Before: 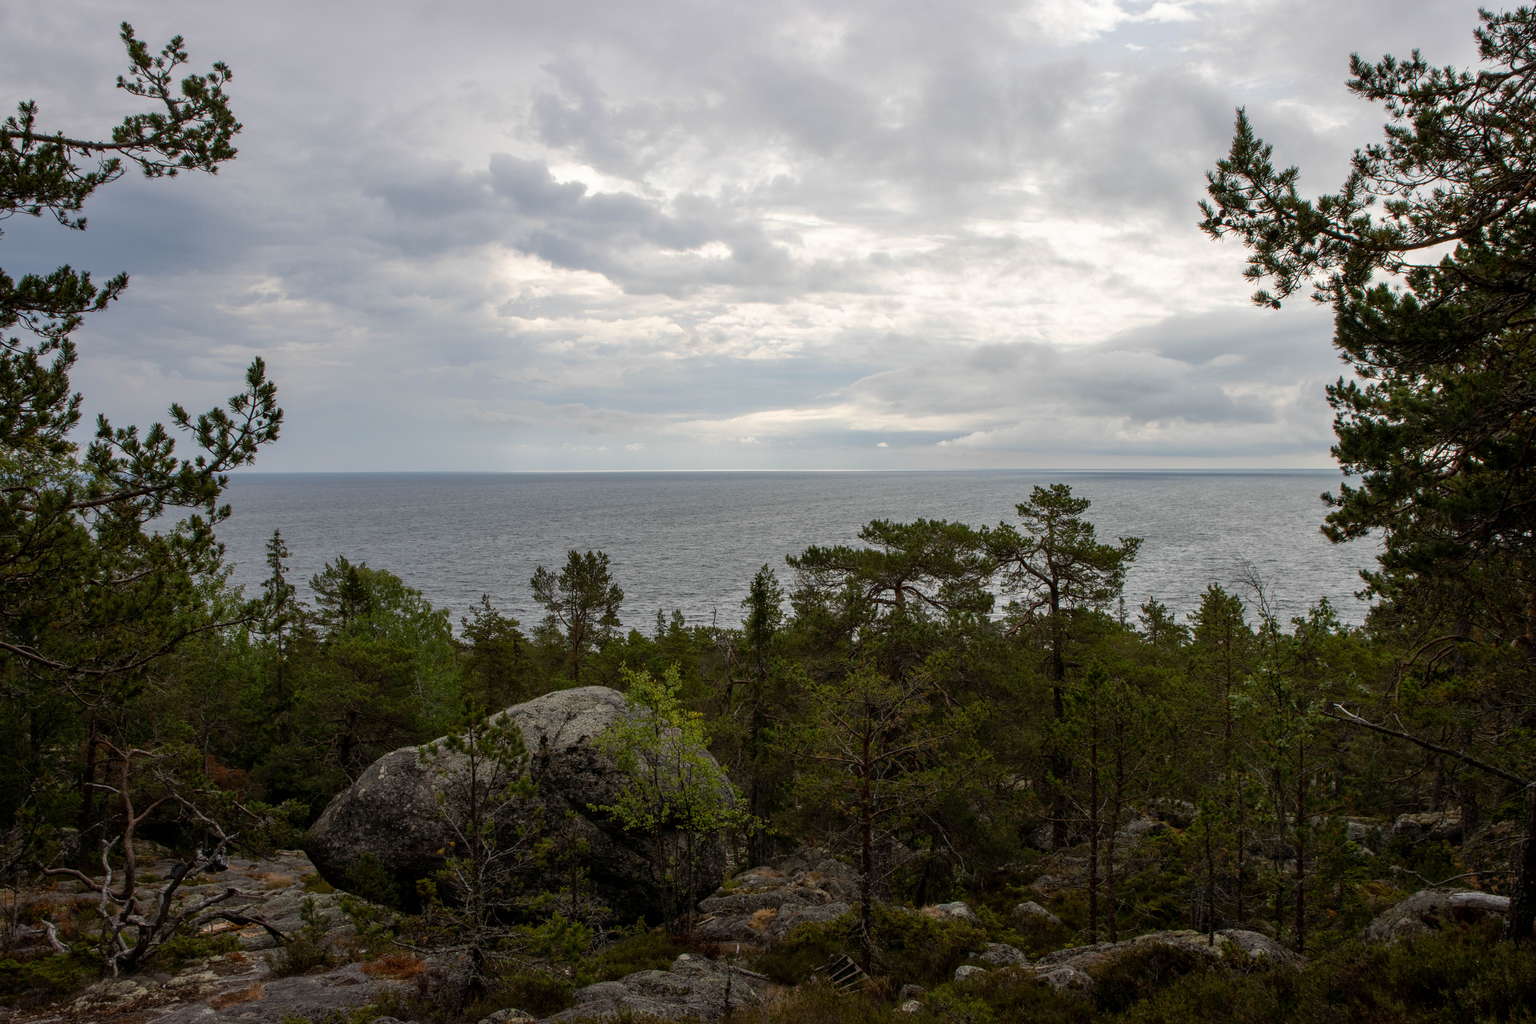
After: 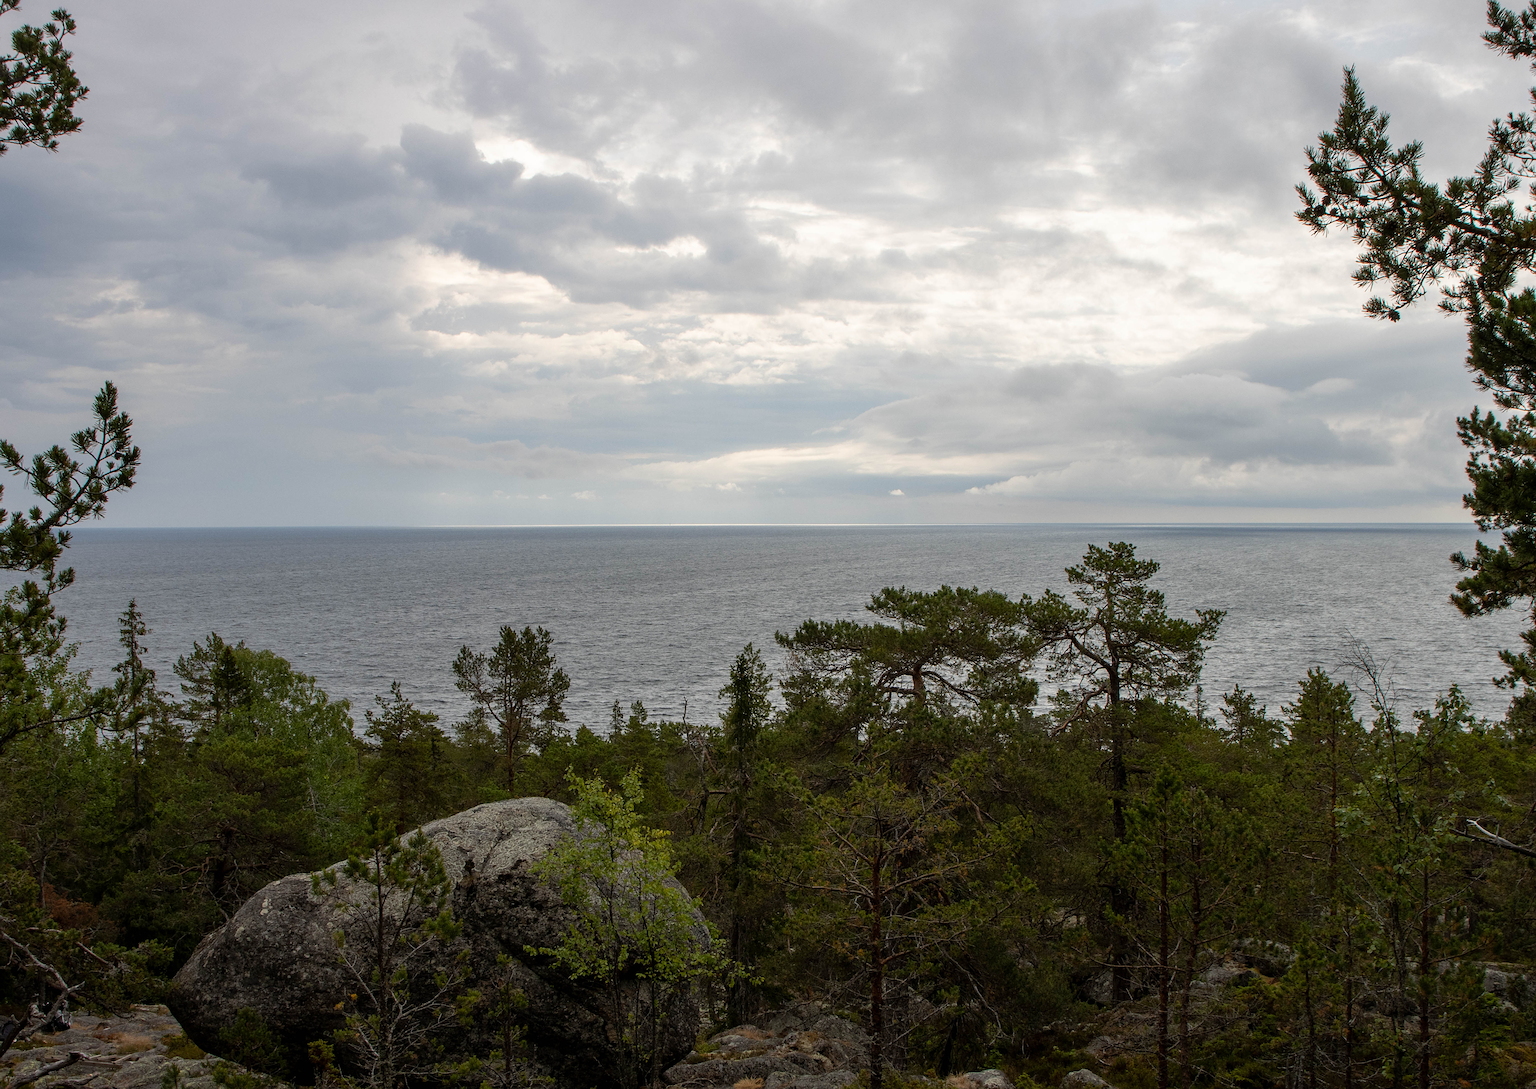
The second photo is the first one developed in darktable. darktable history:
color balance: on, module defaults
crop: left 11.225%, top 5.381%, right 9.565%, bottom 10.314%
sharpen: radius 2.529, amount 0.323
